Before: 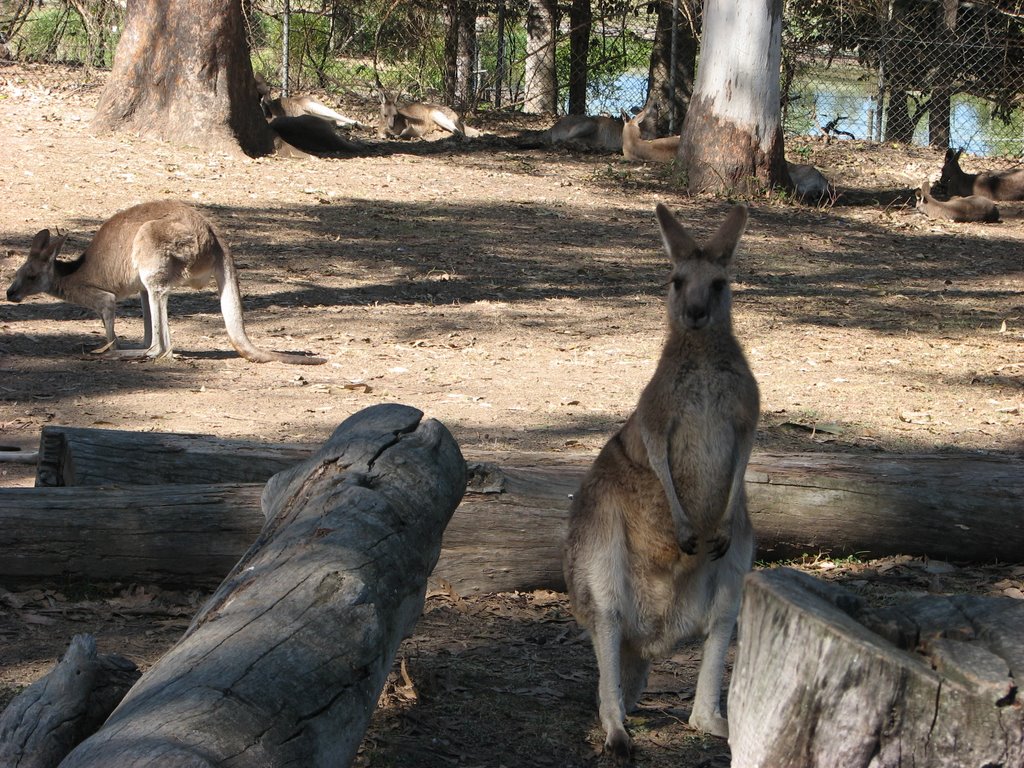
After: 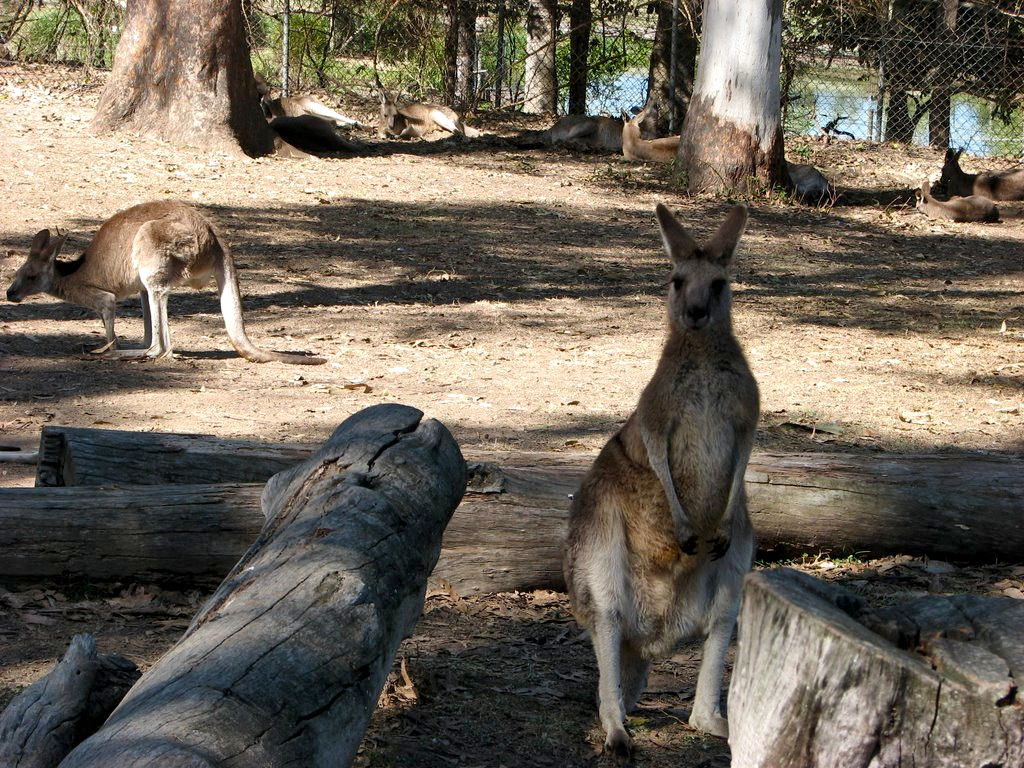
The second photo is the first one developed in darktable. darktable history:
local contrast: mode bilateral grid, contrast 25, coarseness 60, detail 151%, midtone range 0.2
color balance rgb: perceptual saturation grading › global saturation 20%, perceptual saturation grading › highlights -25%, perceptual saturation grading › shadows 25%
